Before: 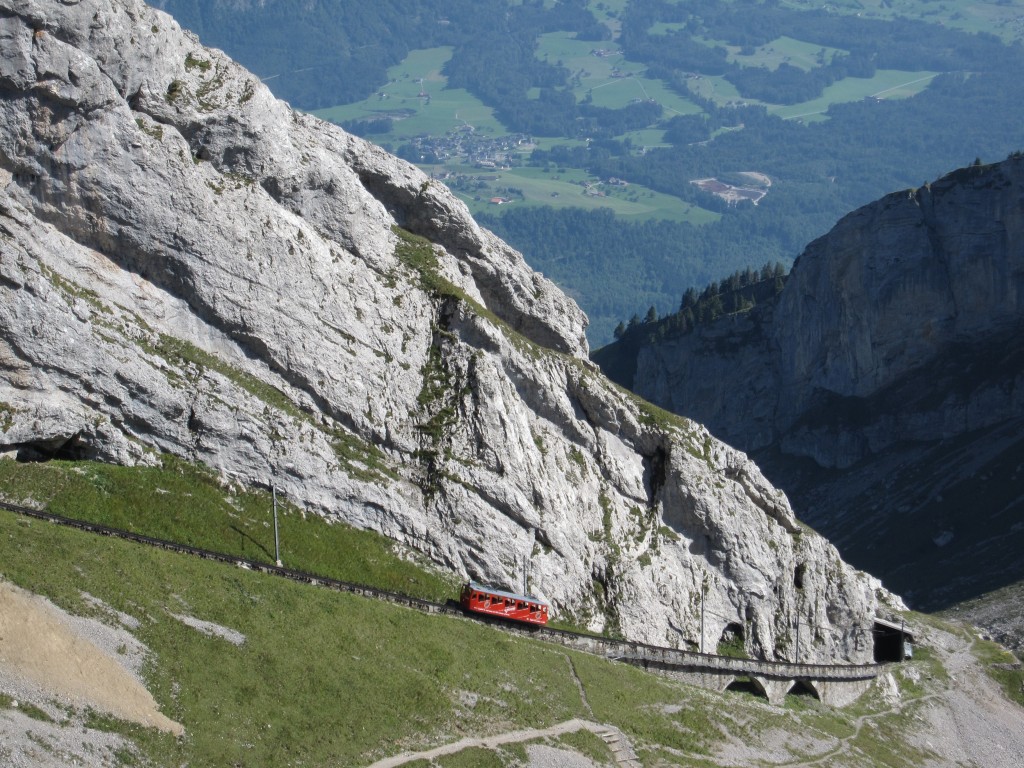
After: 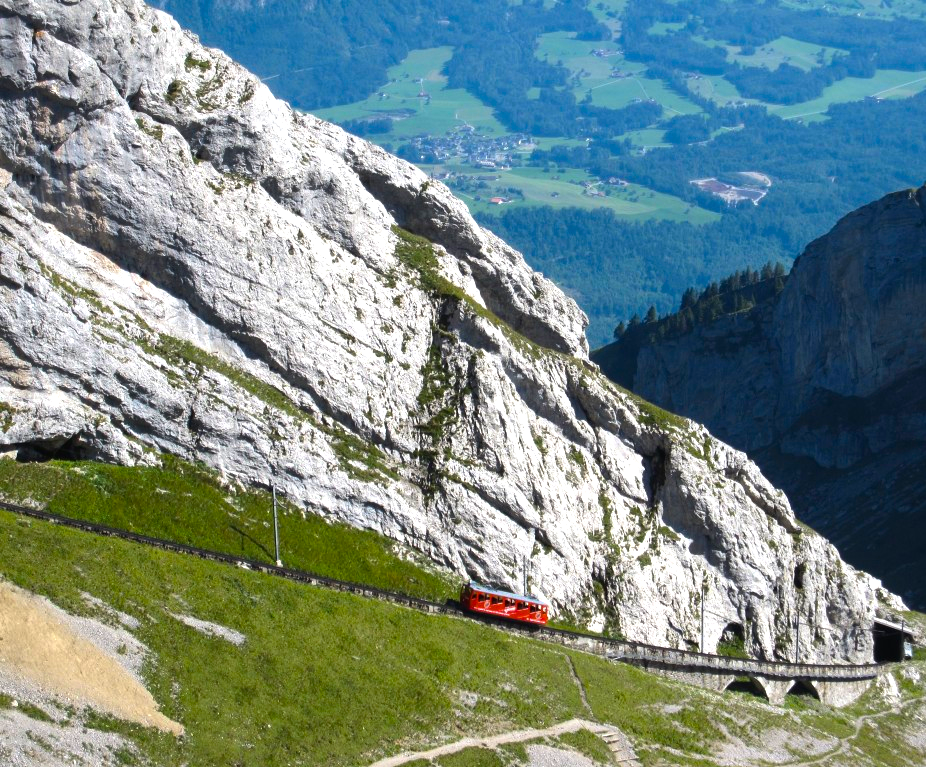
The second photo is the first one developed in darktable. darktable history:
color balance rgb: linear chroma grading › global chroma 41.437%, perceptual saturation grading › global saturation 10.202%, perceptual brilliance grading › global brilliance -4.666%, perceptual brilliance grading › highlights 25.123%, perceptual brilliance grading › mid-tones 7.521%, perceptual brilliance grading › shadows -5.09%
crop: right 9.473%, bottom 0.05%
exposure: compensate highlight preservation false
